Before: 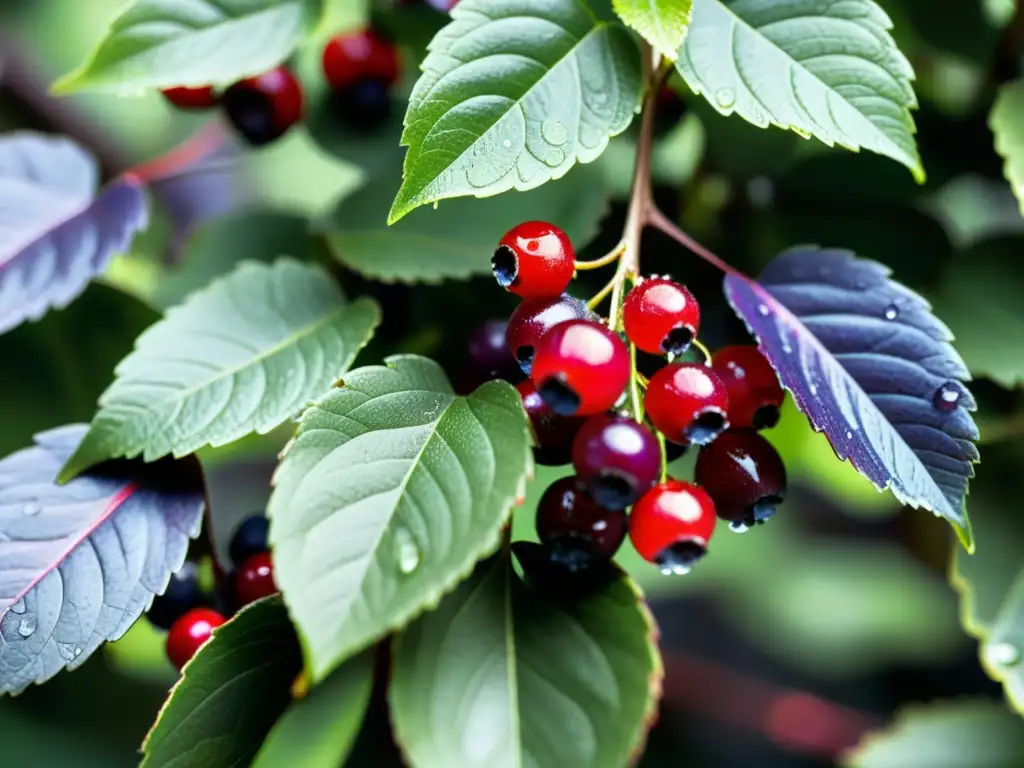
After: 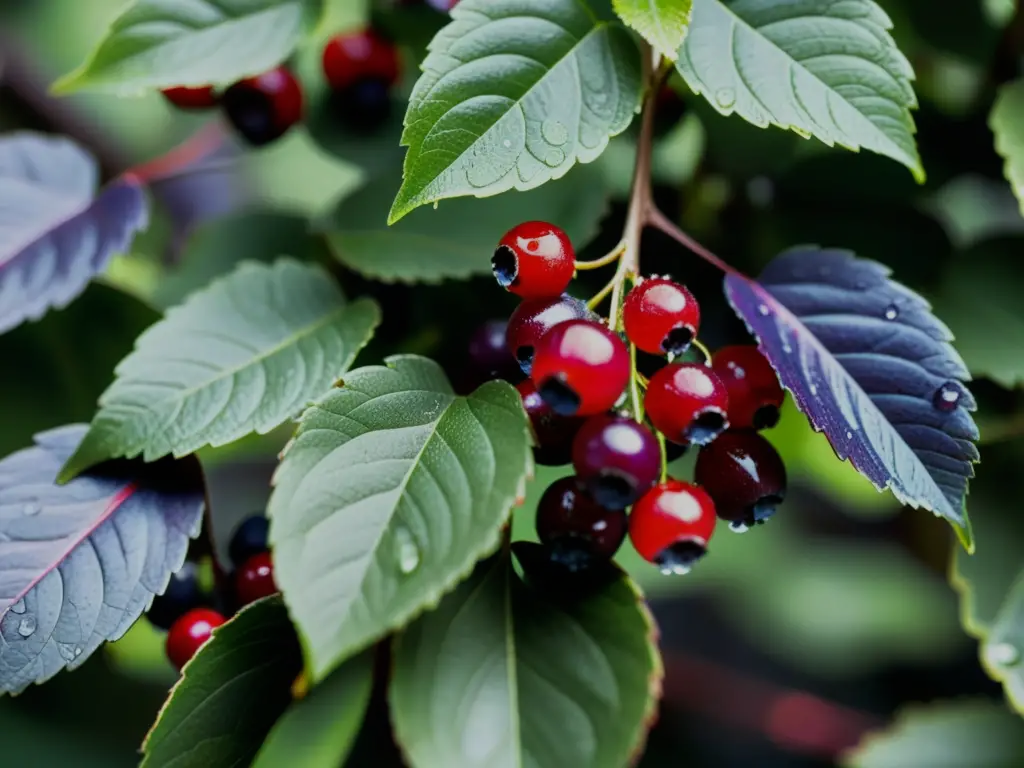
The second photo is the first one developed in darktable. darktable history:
exposure: black level correction 0, exposure -0.717 EV, compensate exposure bias true, compensate highlight preservation false
